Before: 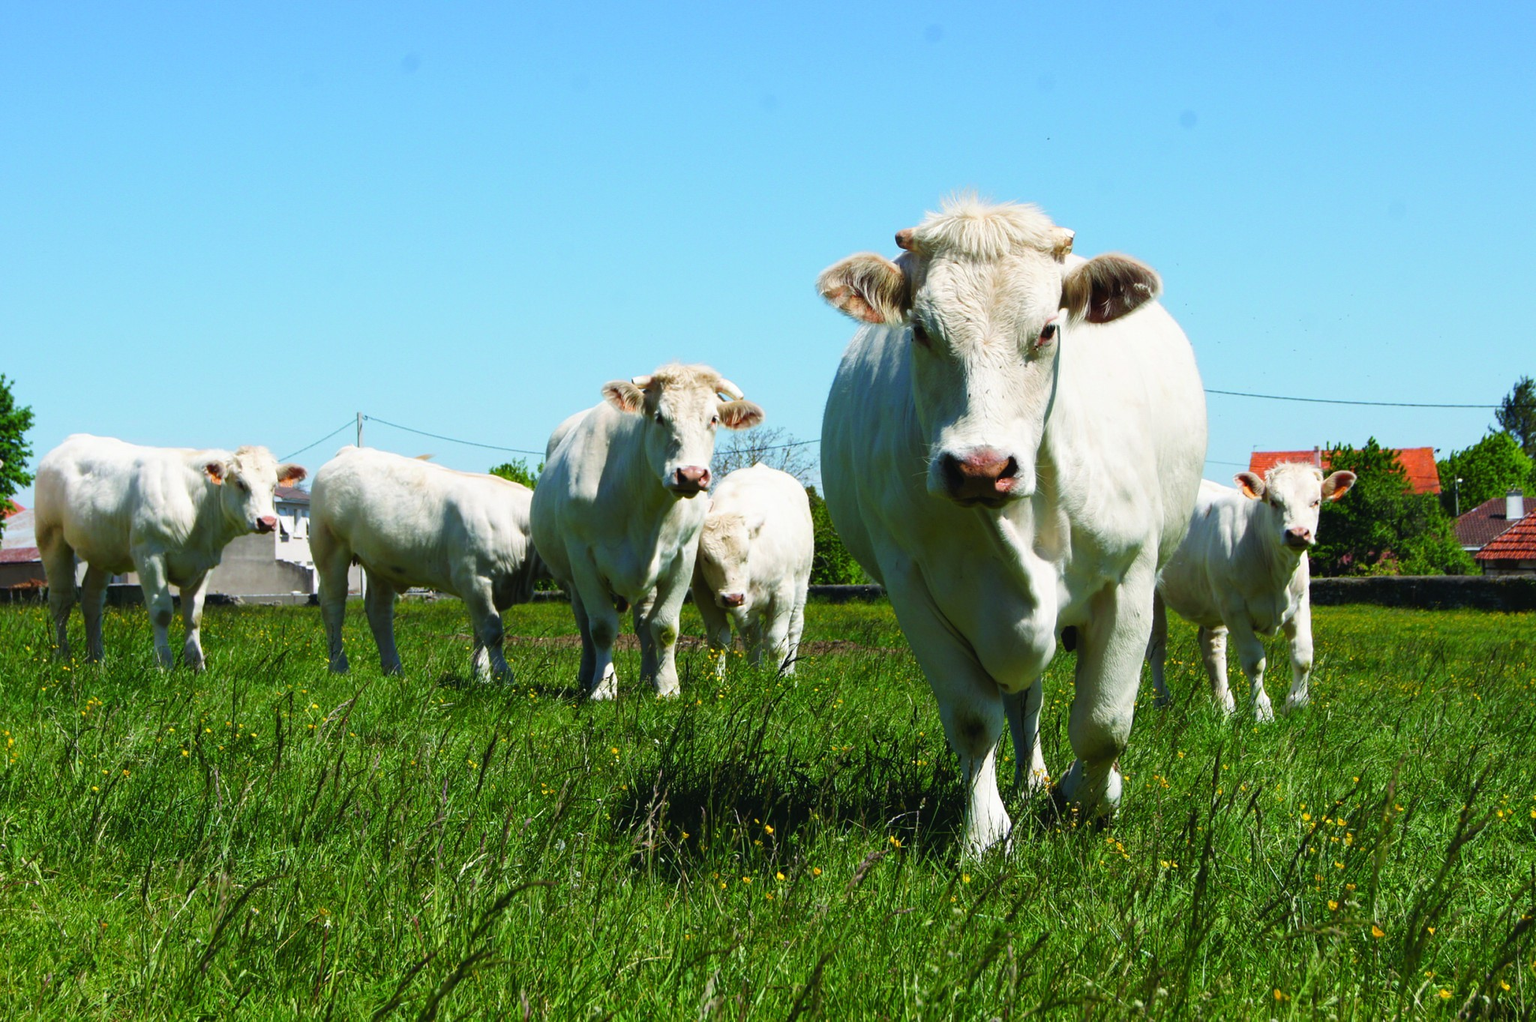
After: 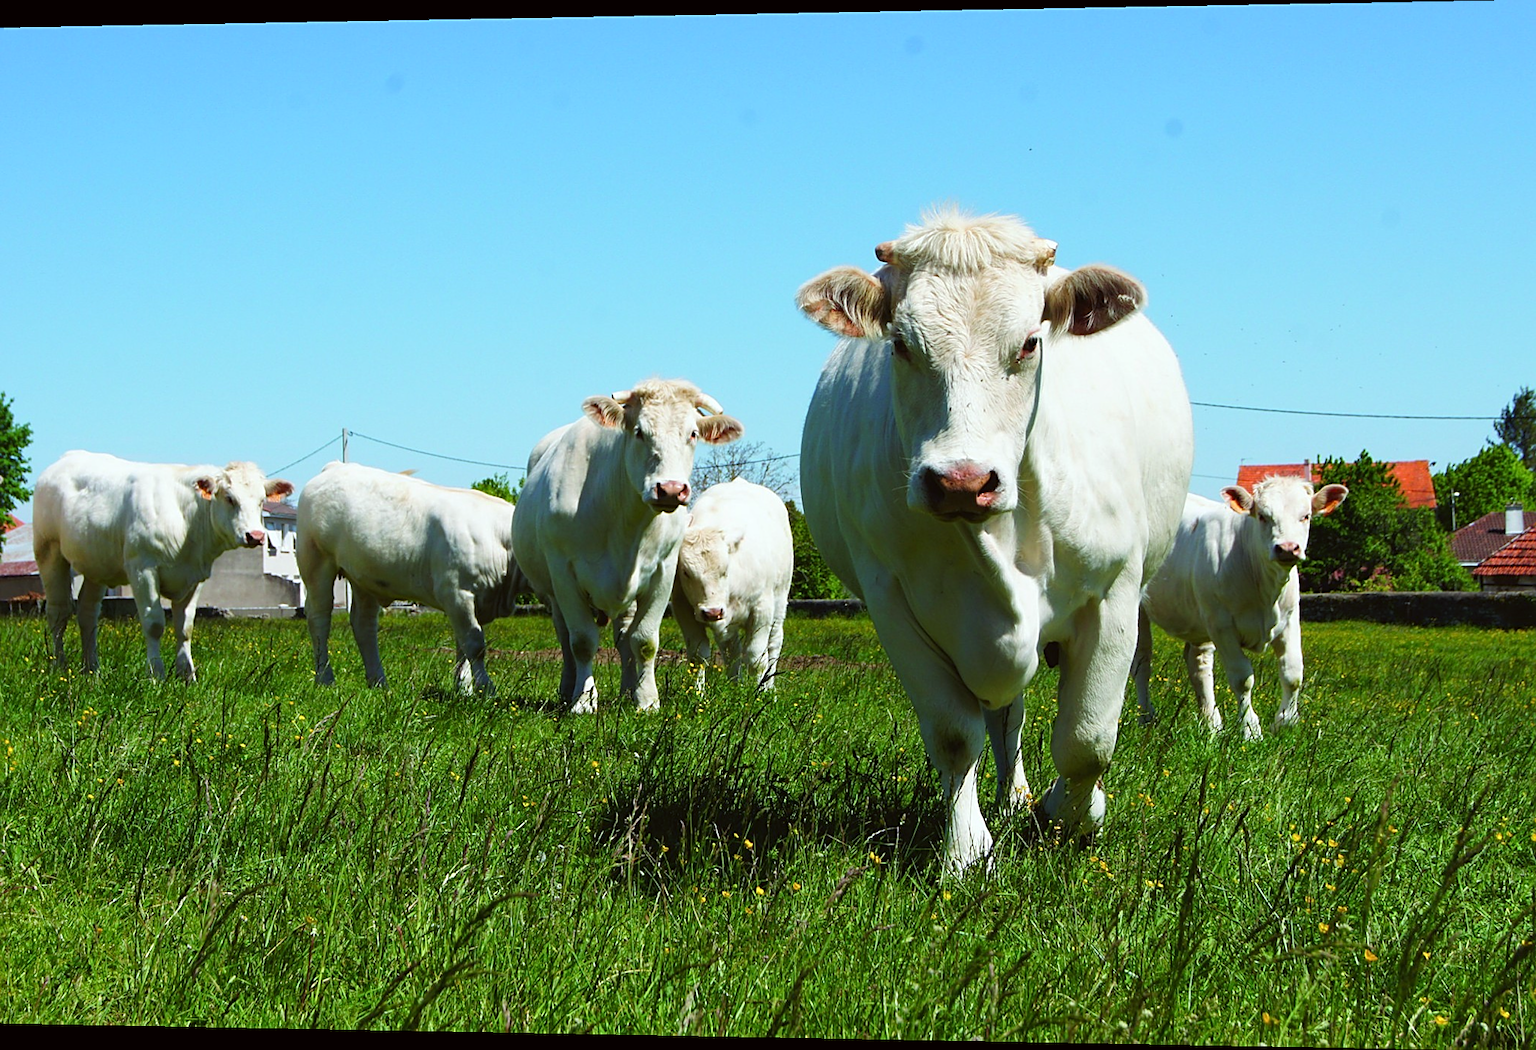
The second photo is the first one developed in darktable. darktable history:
rotate and perspective: lens shift (horizontal) -0.055, automatic cropping off
color correction: highlights a* -2.73, highlights b* -2.09, shadows a* 2.41, shadows b* 2.73
sharpen: on, module defaults
